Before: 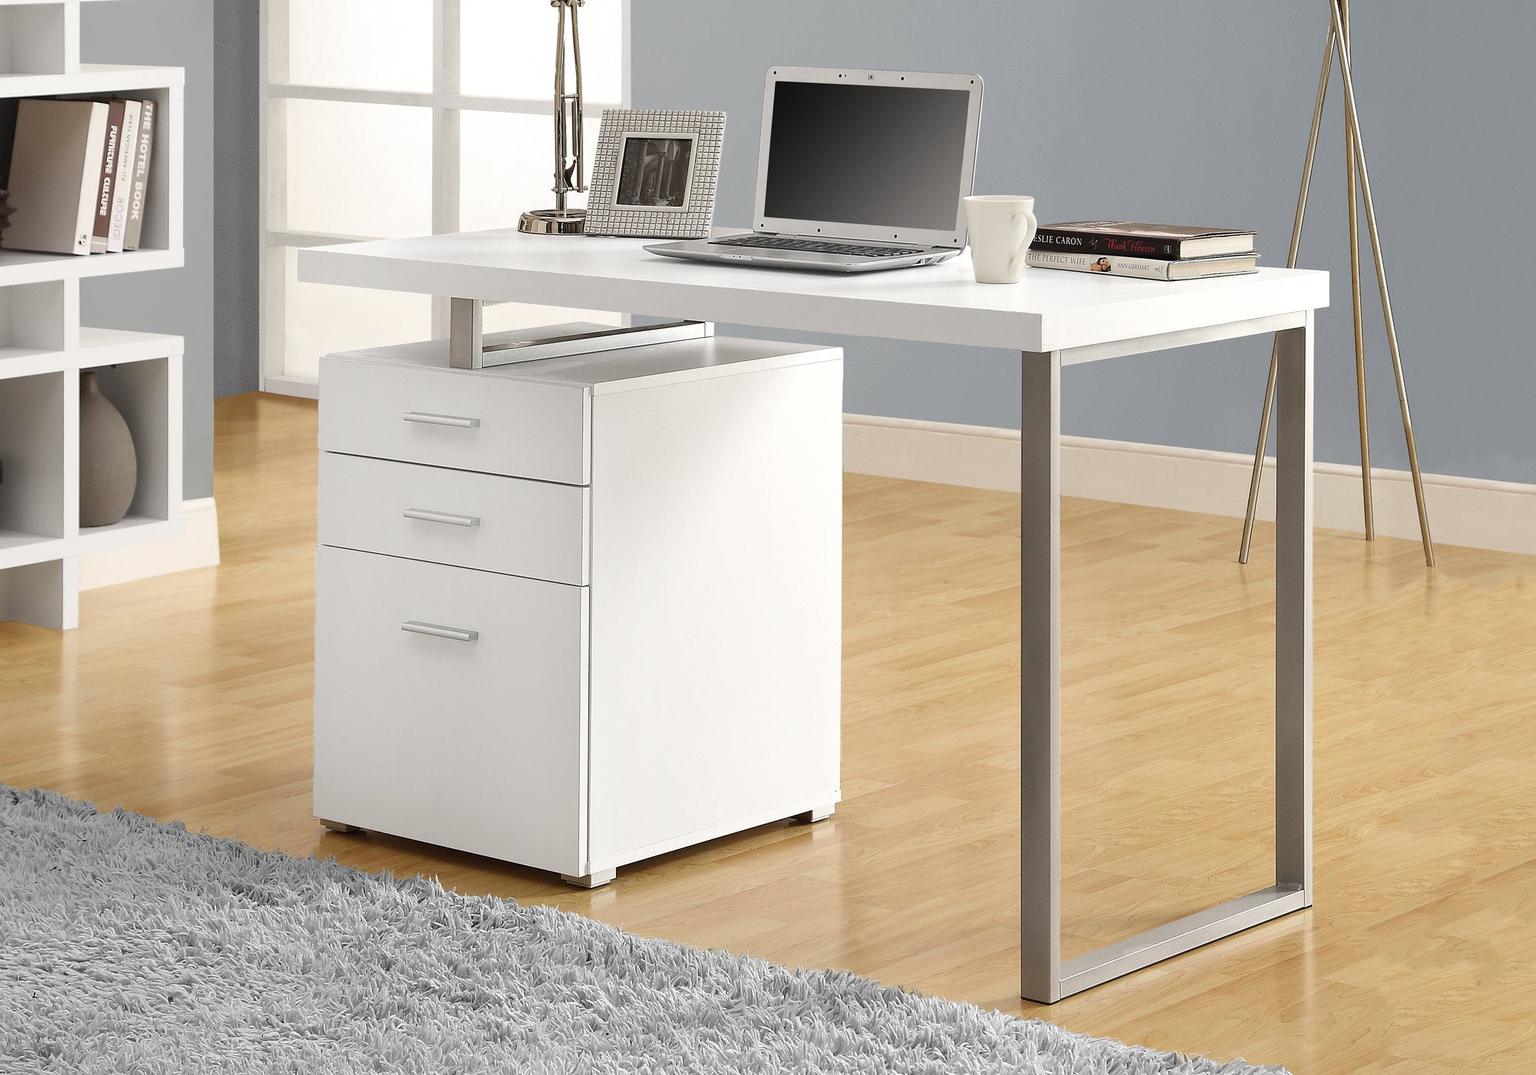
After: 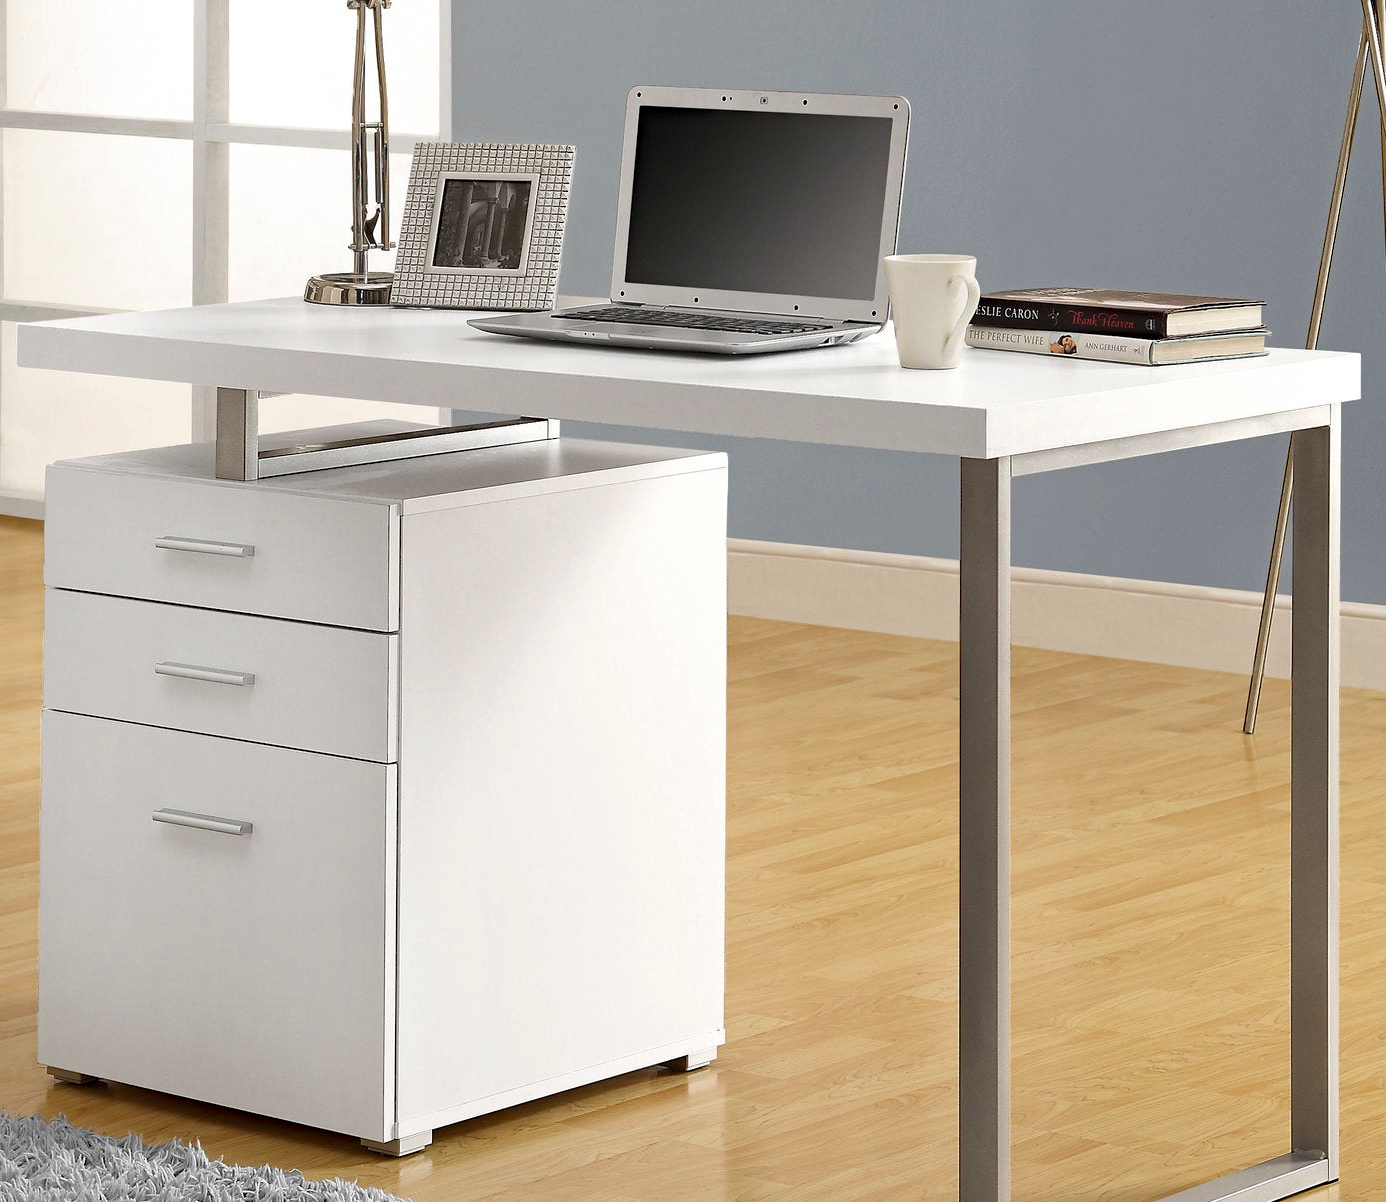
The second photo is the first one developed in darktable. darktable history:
crop: left 18.525%, right 12.14%, bottom 14.083%
haze removal: strength 0.296, distance 0.252, compatibility mode true, adaptive false
